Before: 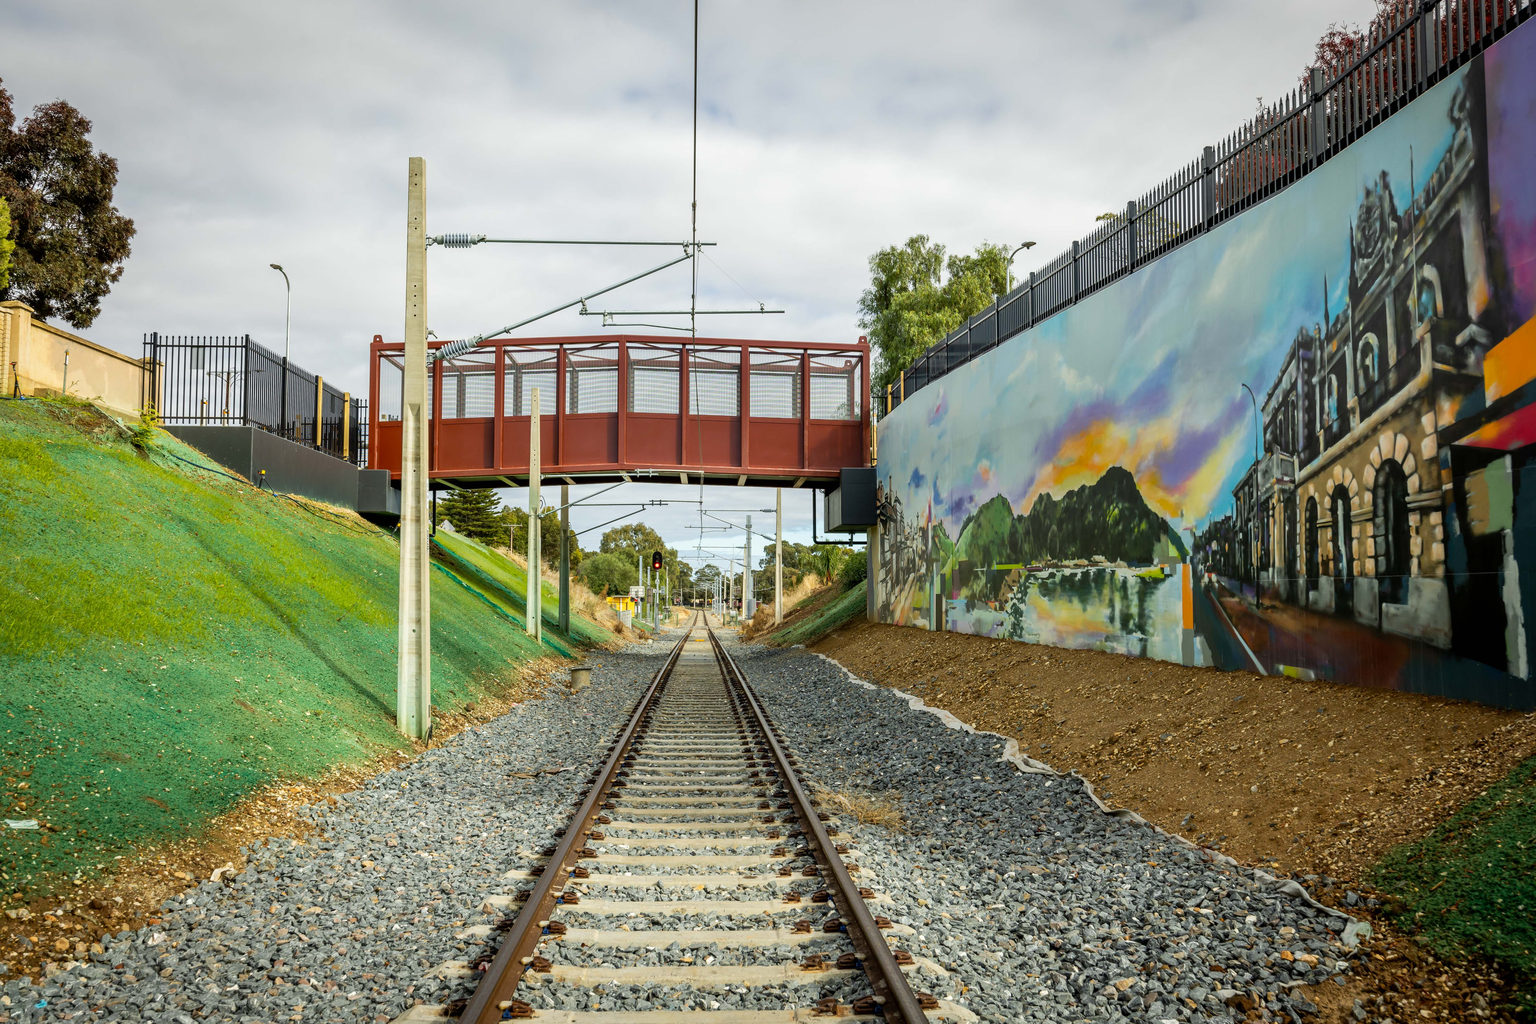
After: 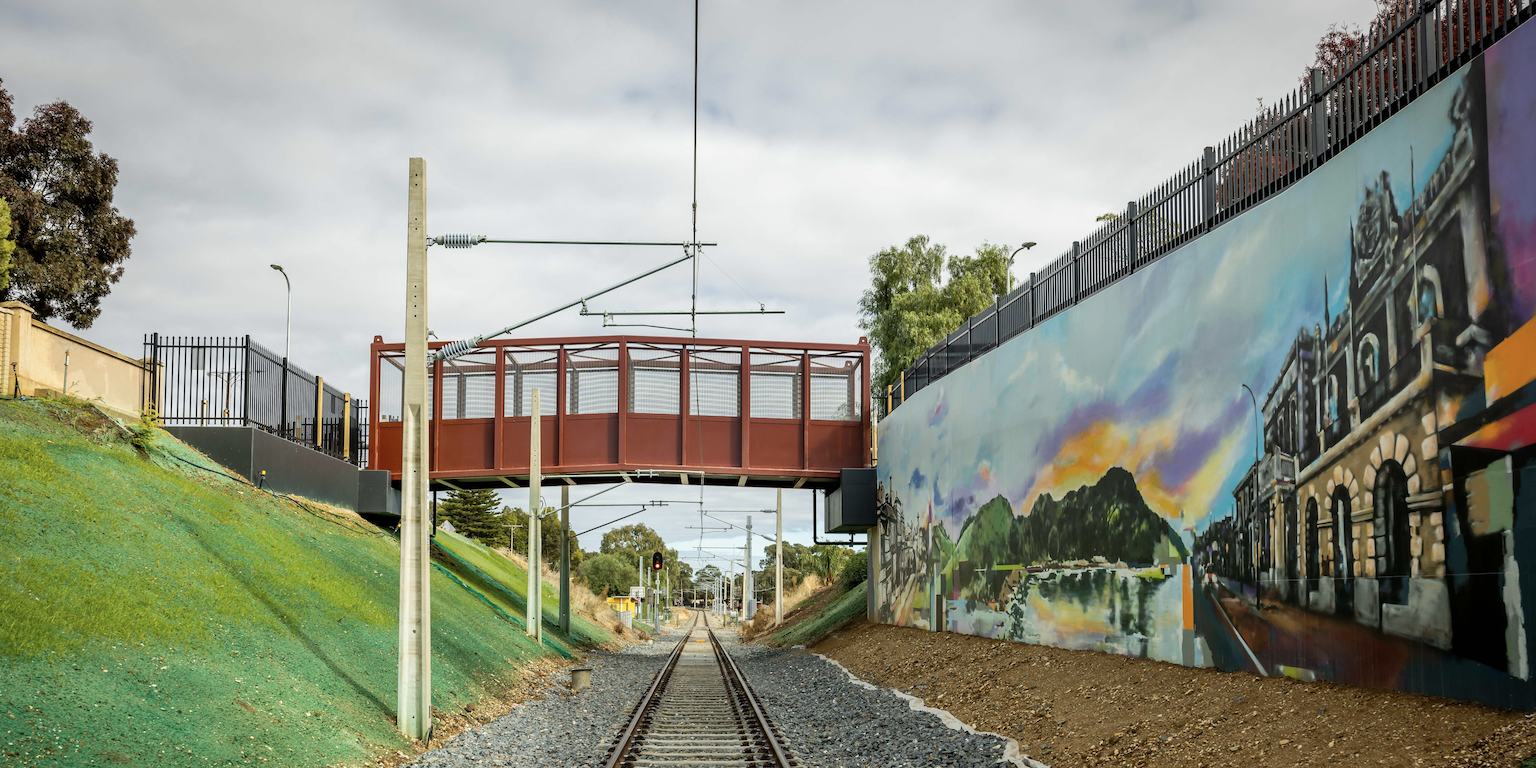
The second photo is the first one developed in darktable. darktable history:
crop: bottom 24.967%
contrast brightness saturation: saturation -0.17
